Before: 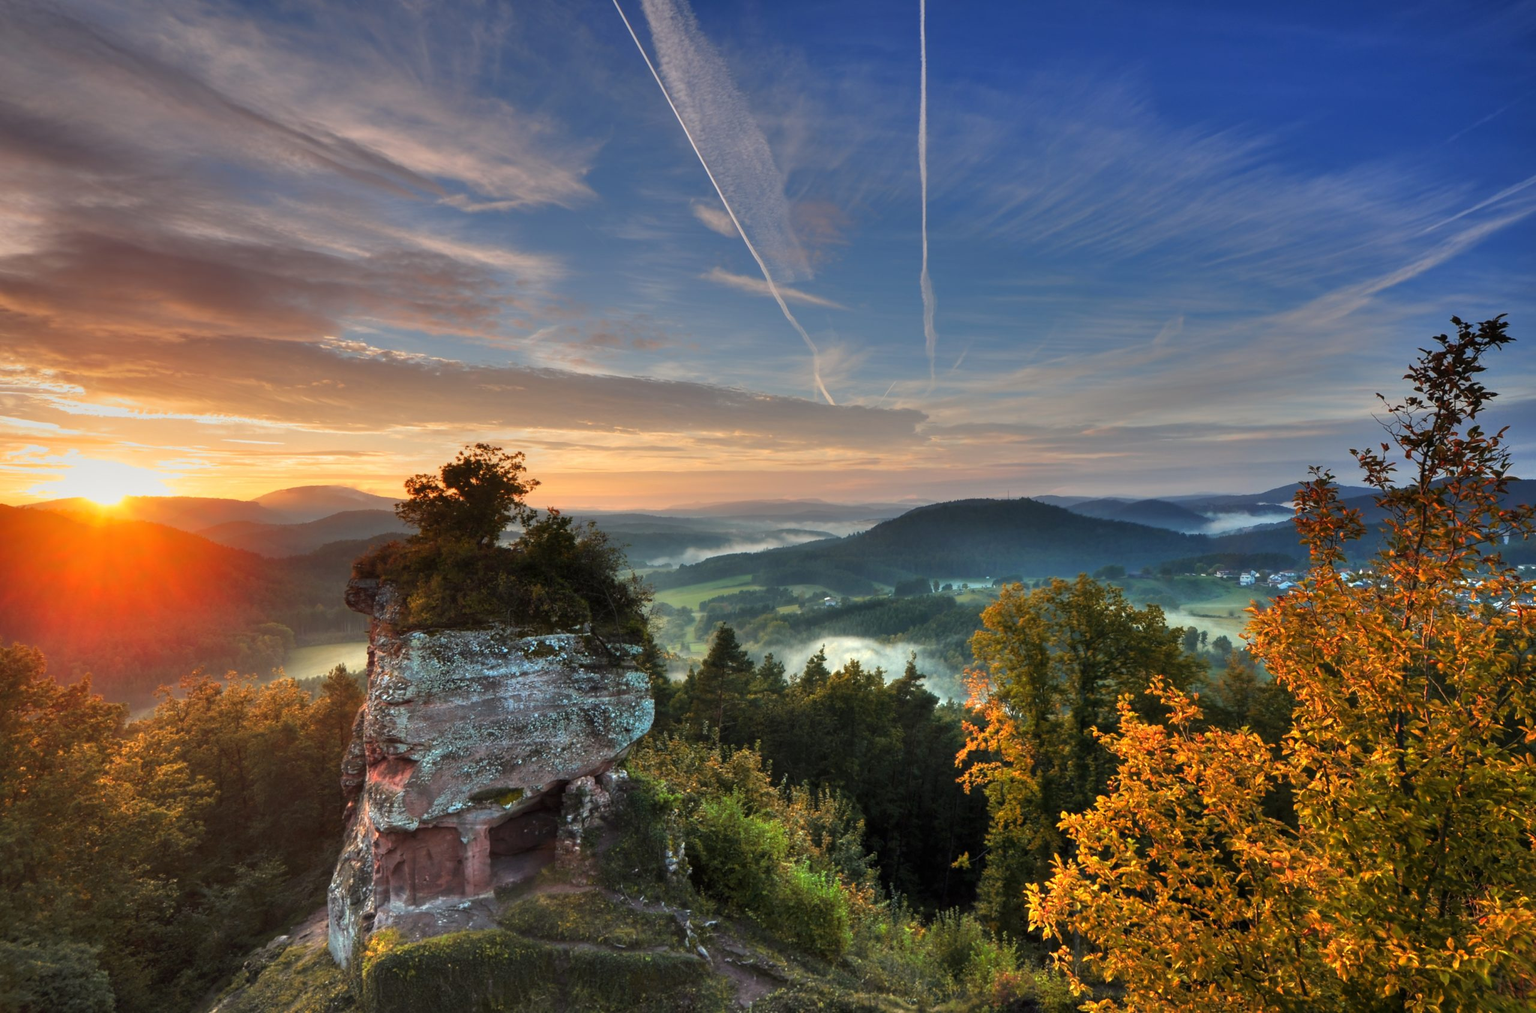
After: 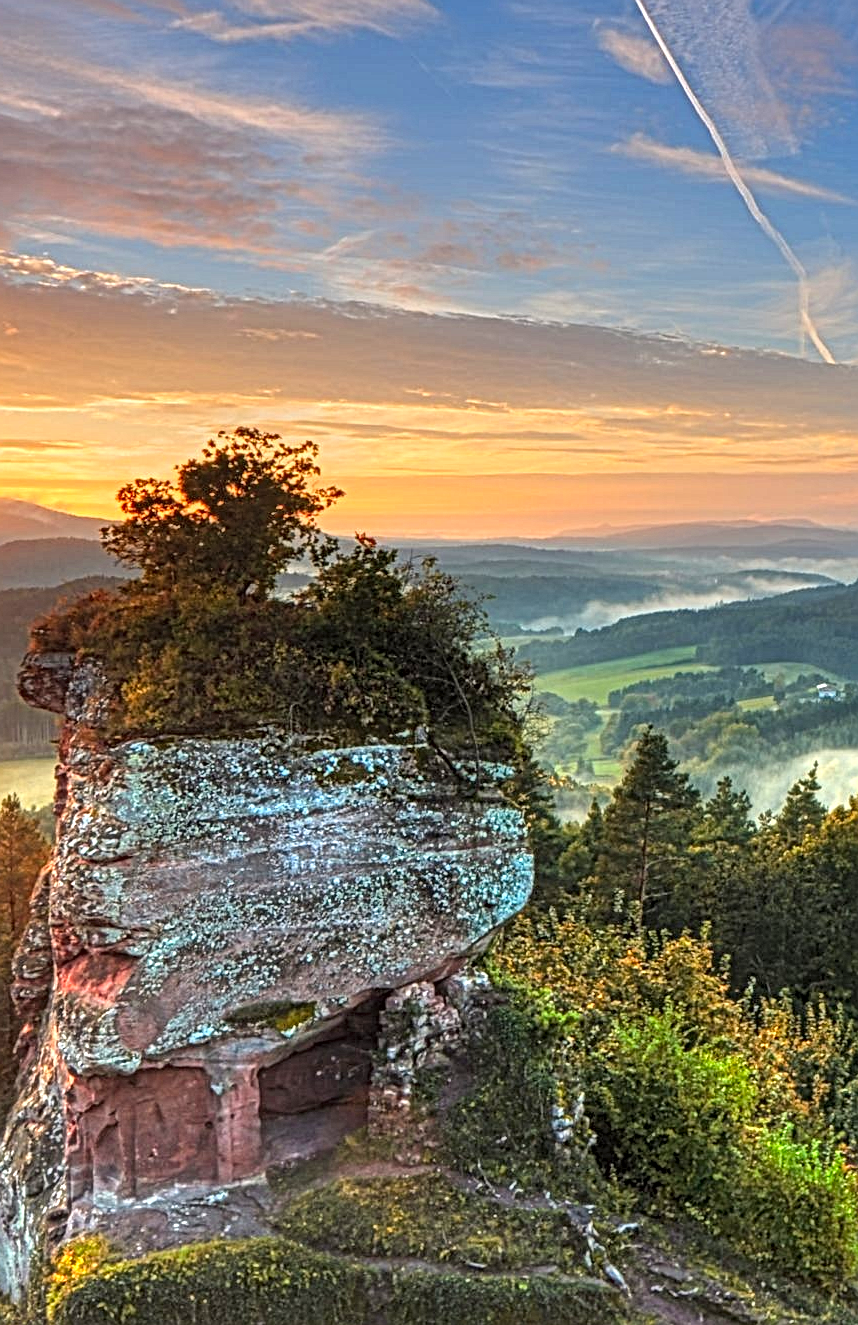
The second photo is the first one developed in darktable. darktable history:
contrast brightness saturation: contrast 0.07, brightness 0.18, saturation 0.4
crop and rotate: left 21.77%, top 18.528%, right 44.676%, bottom 2.997%
local contrast: mode bilateral grid, contrast 20, coarseness 3, detail 300%, midtone range 0.2
